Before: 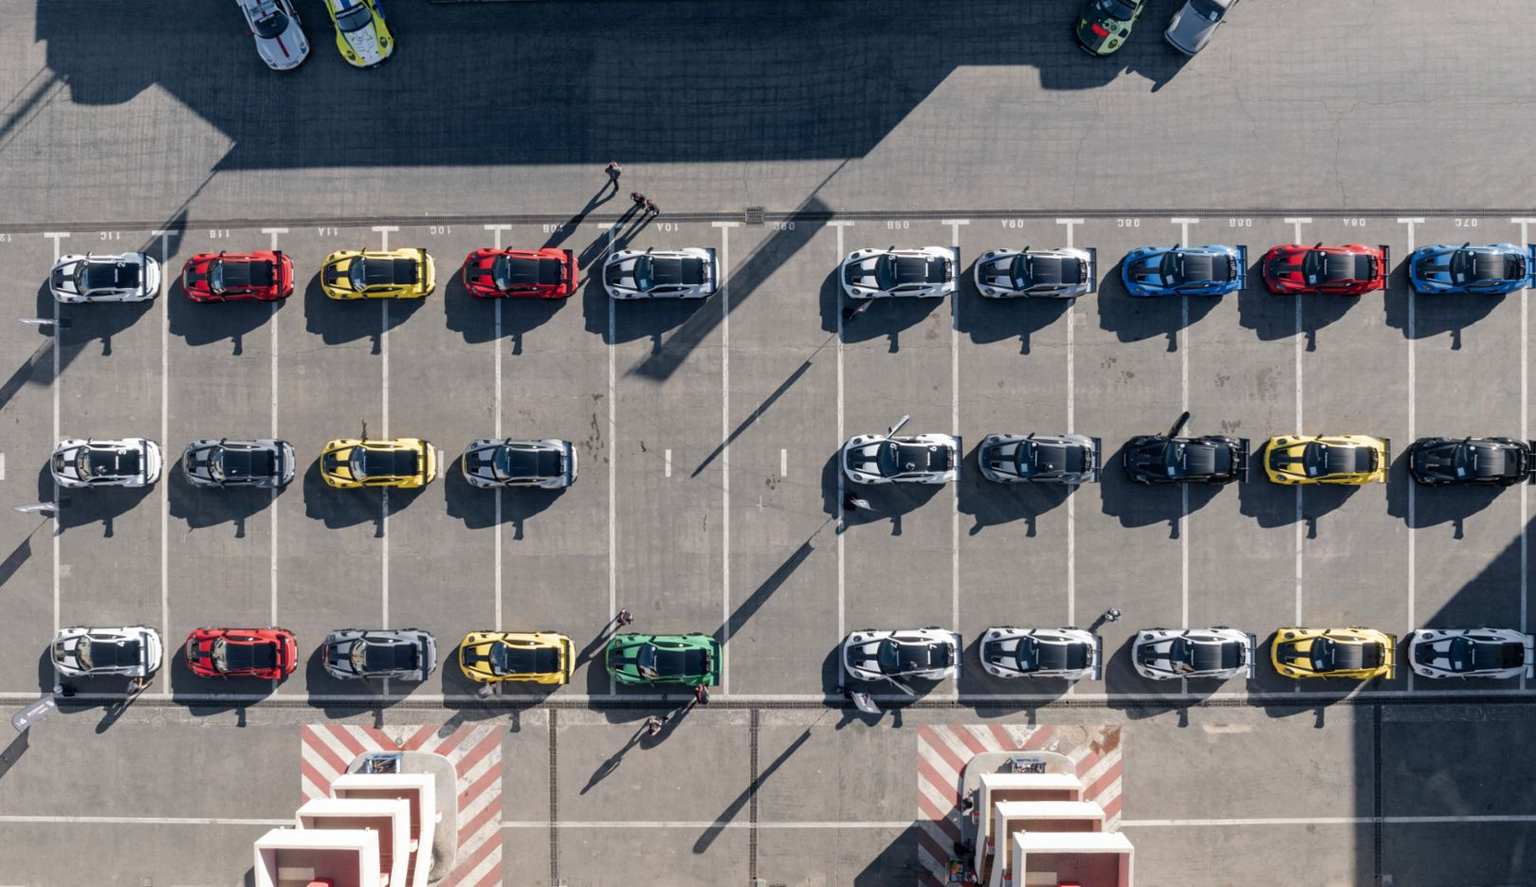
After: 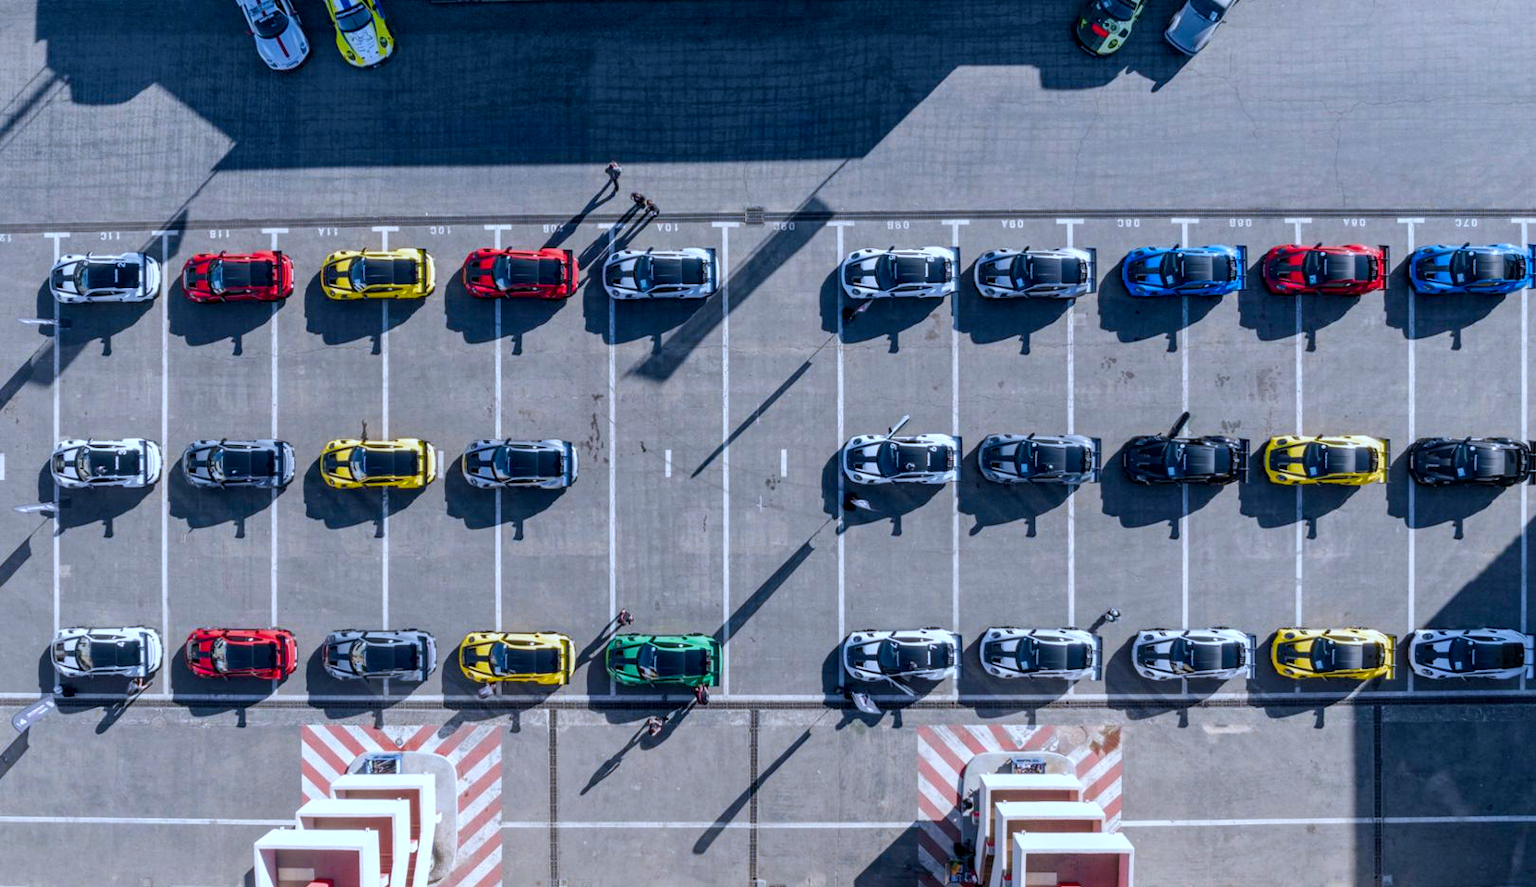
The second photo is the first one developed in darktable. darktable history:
local contrast: on, module defaults
white balance: red 0.926, green 1.003, blue 1.133
color balance rgb: linear chroma grading › global chroma 15%, perceptual saturation grading › global saturation 30%
